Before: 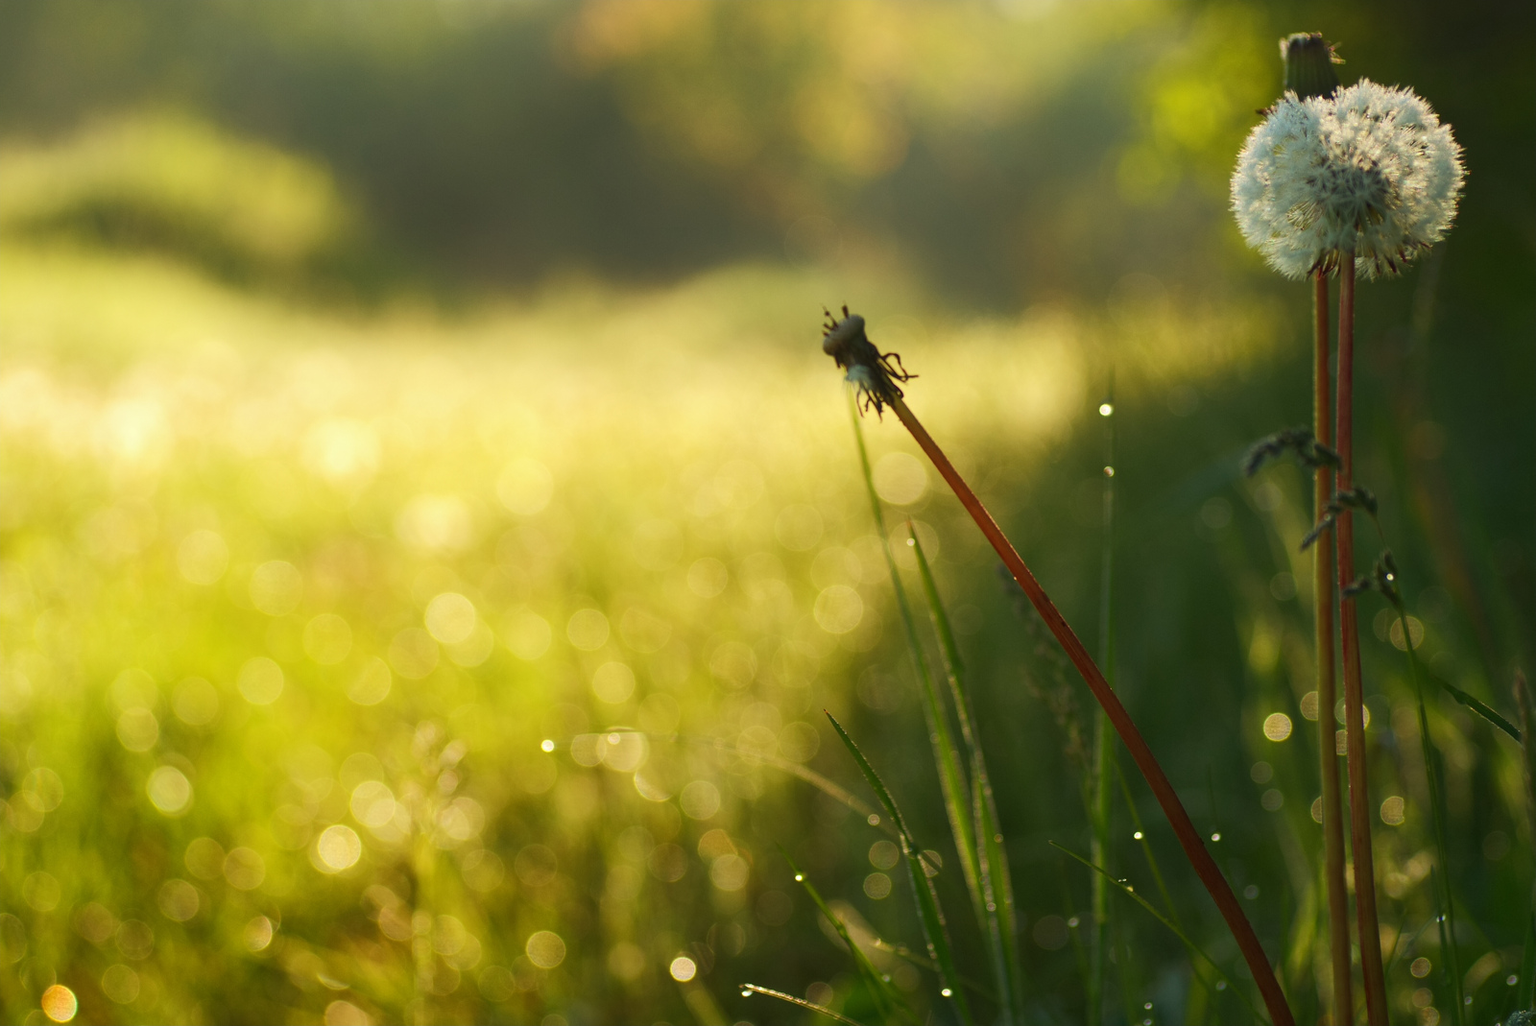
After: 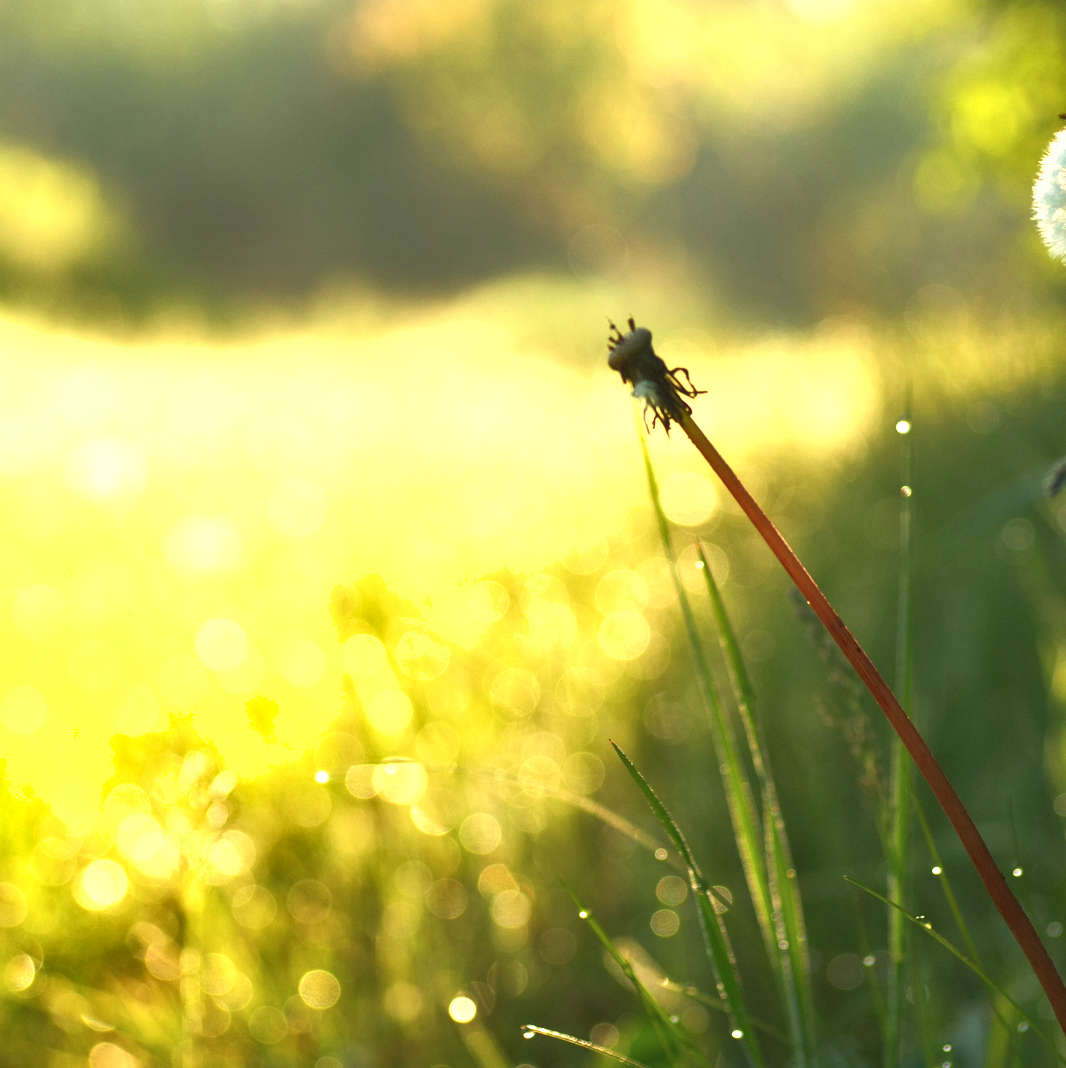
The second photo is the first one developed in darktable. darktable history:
shadows and highlights: shadows 31.91, highlights -32.15, soften with gaussian
crop and rotate: left 15.609%, right 17.736%
tone equalizer: on, module defaults
contrast brightness saturation: saturation -0.053
exposure: black level correction 0, exposure 1.096 EV, compensate highlight preservation false
